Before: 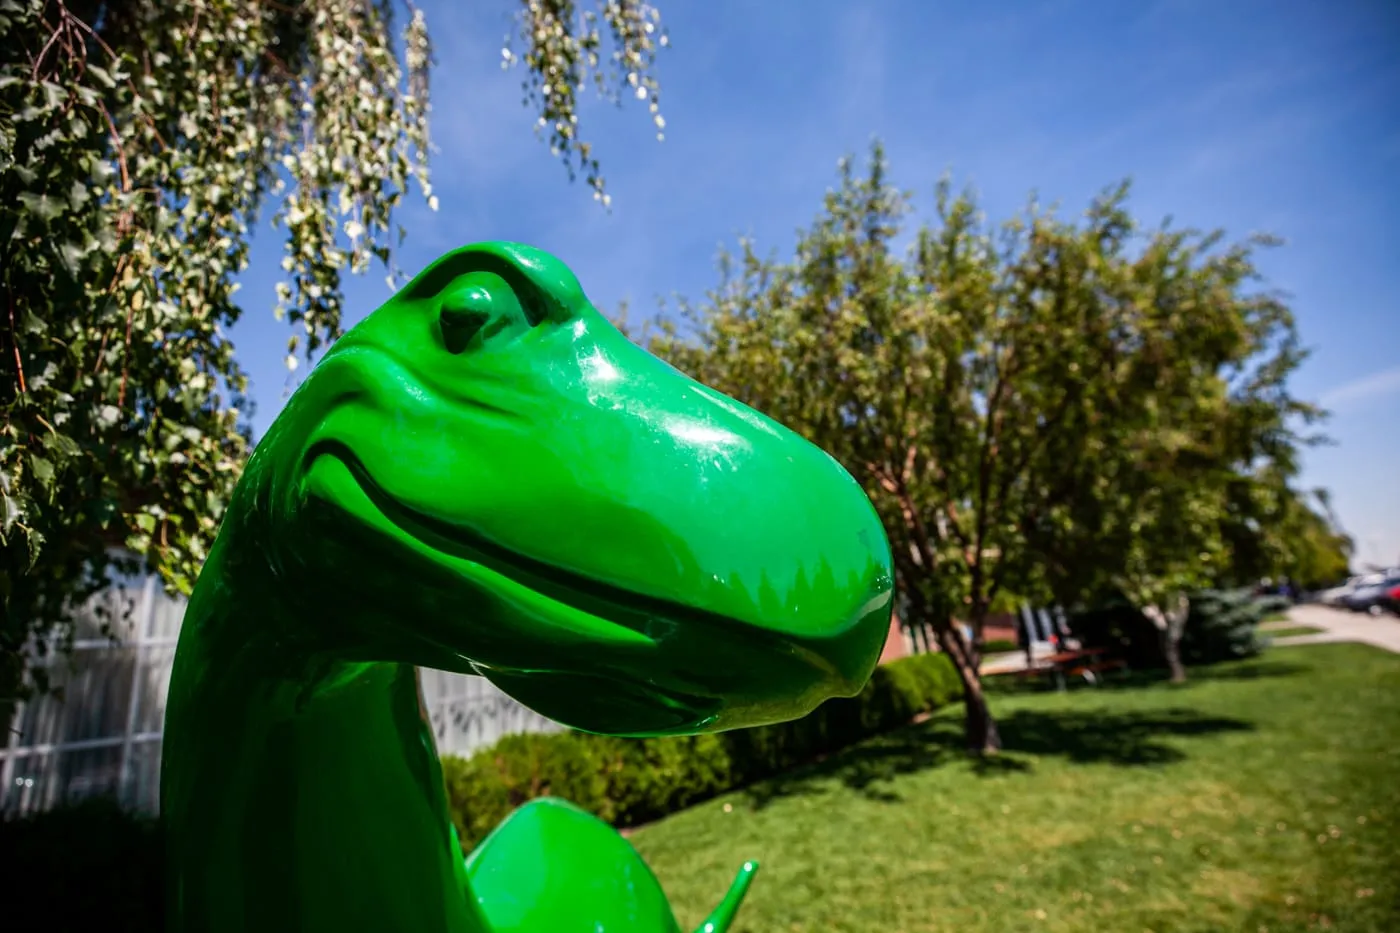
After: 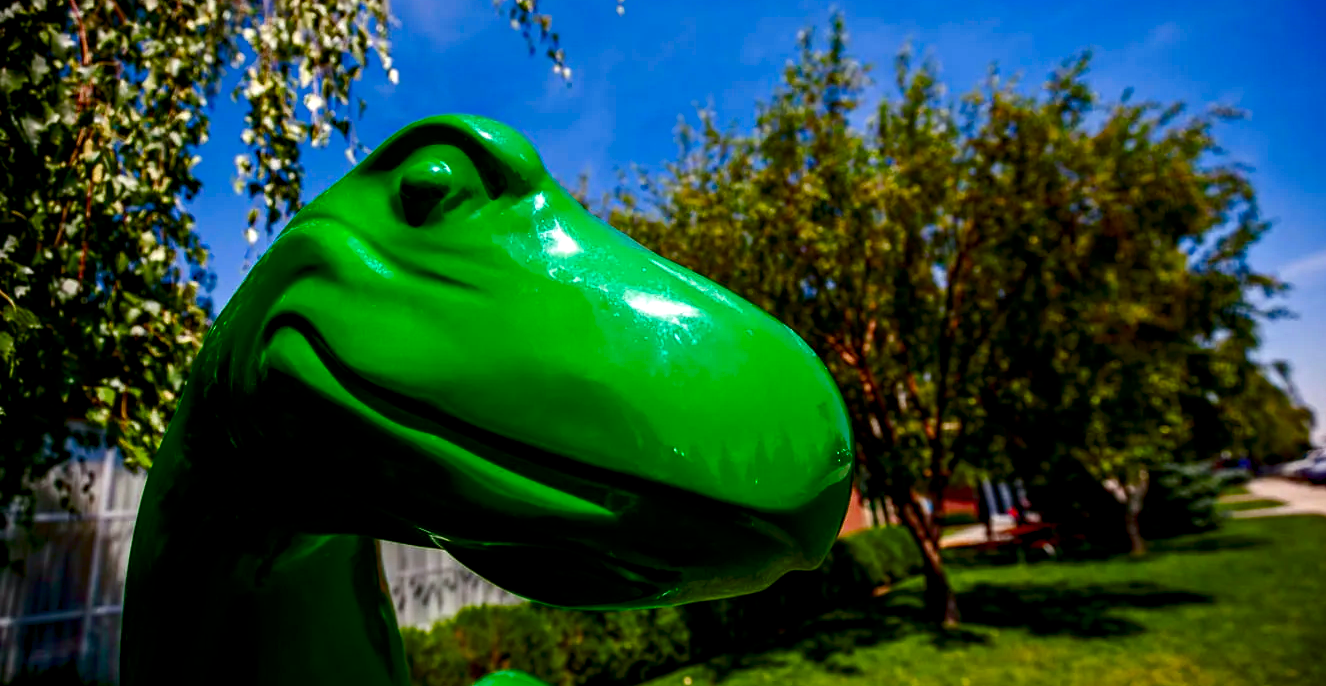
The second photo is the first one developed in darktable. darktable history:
color balance rgb: global offset › luminance -0.501%, perceptual saturation grading › global saturation 20%, perceptual saturation grading › highlights -25.839%, perceptual saturation grading › shadows 49.988%, perceptual brilliance grading › global brilliance 2.515%, global vibrance 23.52%
contrast brightness saturation: brightness -0.255, saturation 0.196
crop and rotate: left 2.879%, top 13.763%, right 2.376%, bottom 12.672%
haze removal: compatibility mode true, adaptive false
